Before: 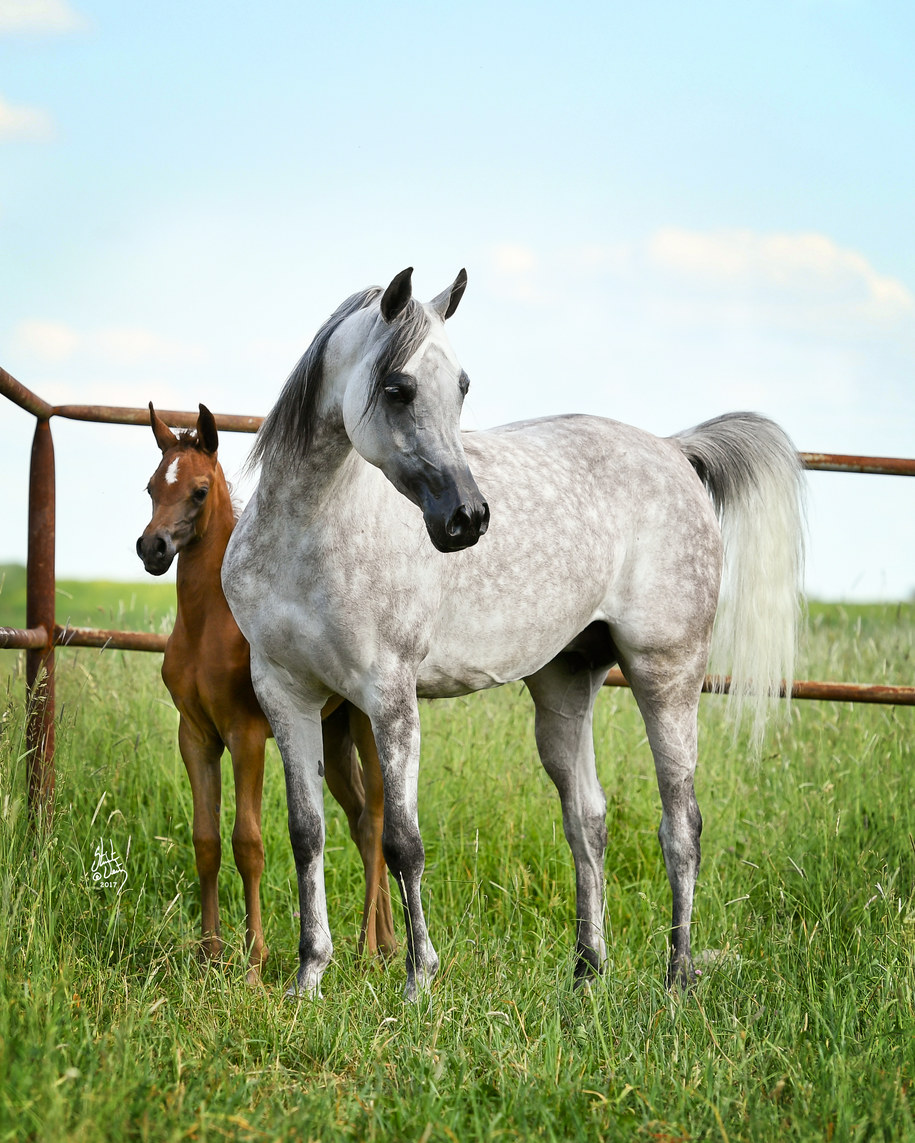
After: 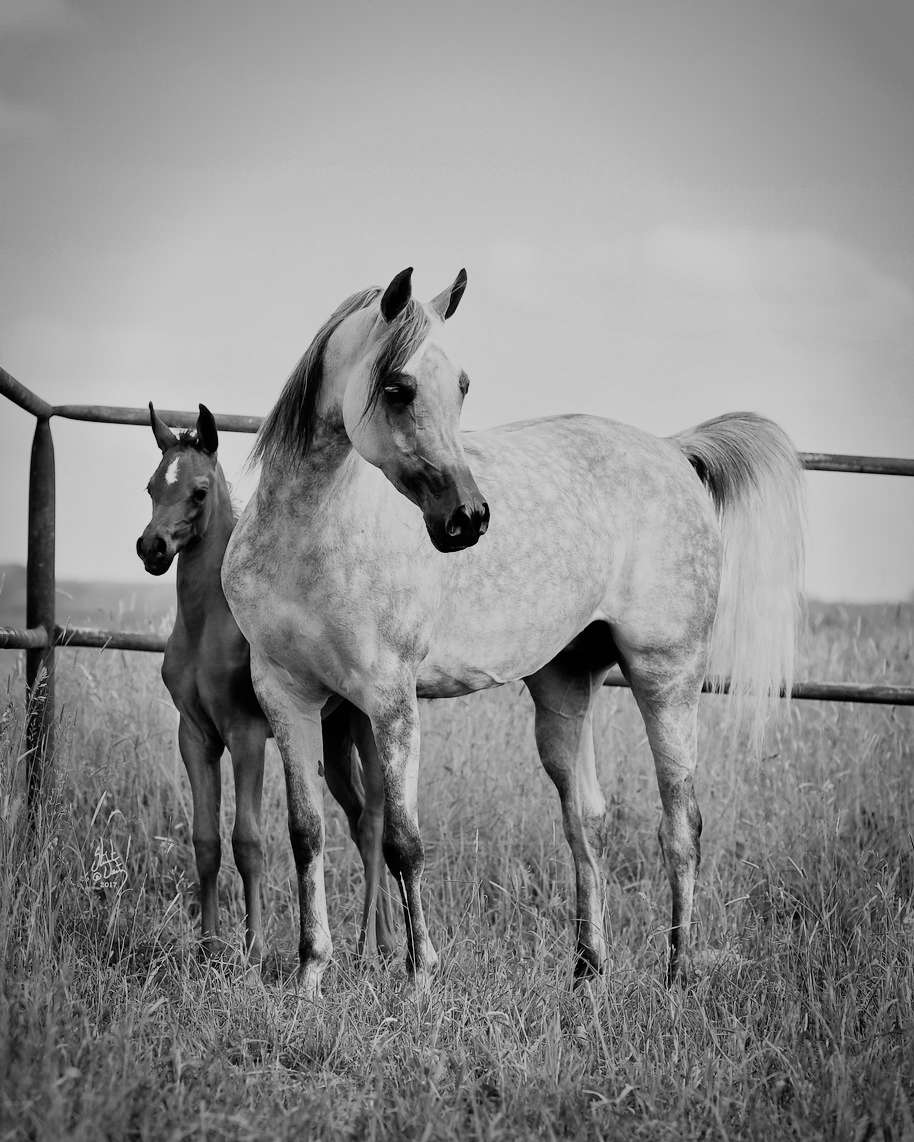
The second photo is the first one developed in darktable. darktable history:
monochrome: a 26.22, b 42.67, size 0.8
filmic rgb: threshold 3 EV, hardness 4.17, latitude 50%, contrast 1.1, preserve chrominance max RGB, color science v6 (2022), contrast in shadows safe, contrast in highlights safe, enable highlight reconstruction true
vignetting: automatic ratio true
tone equalizer: on, module defaults
